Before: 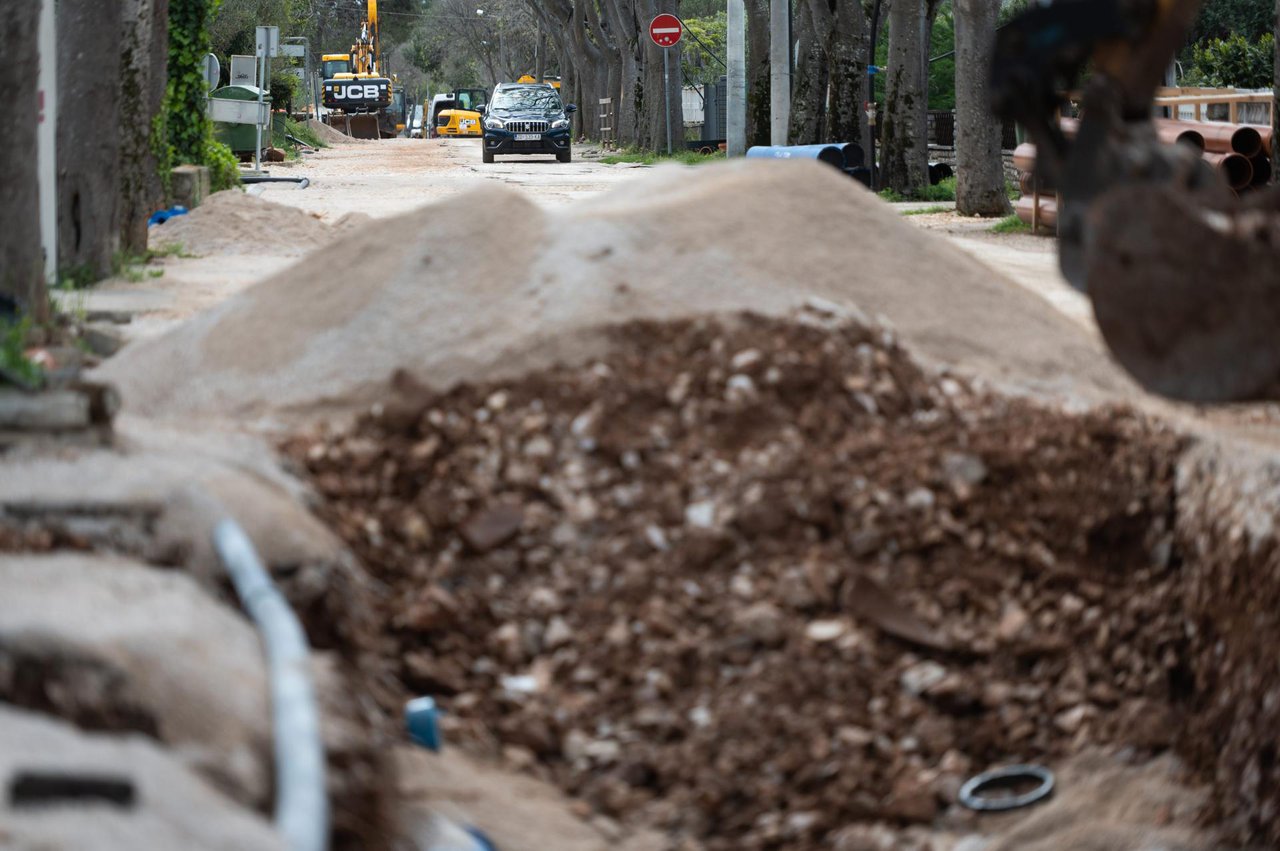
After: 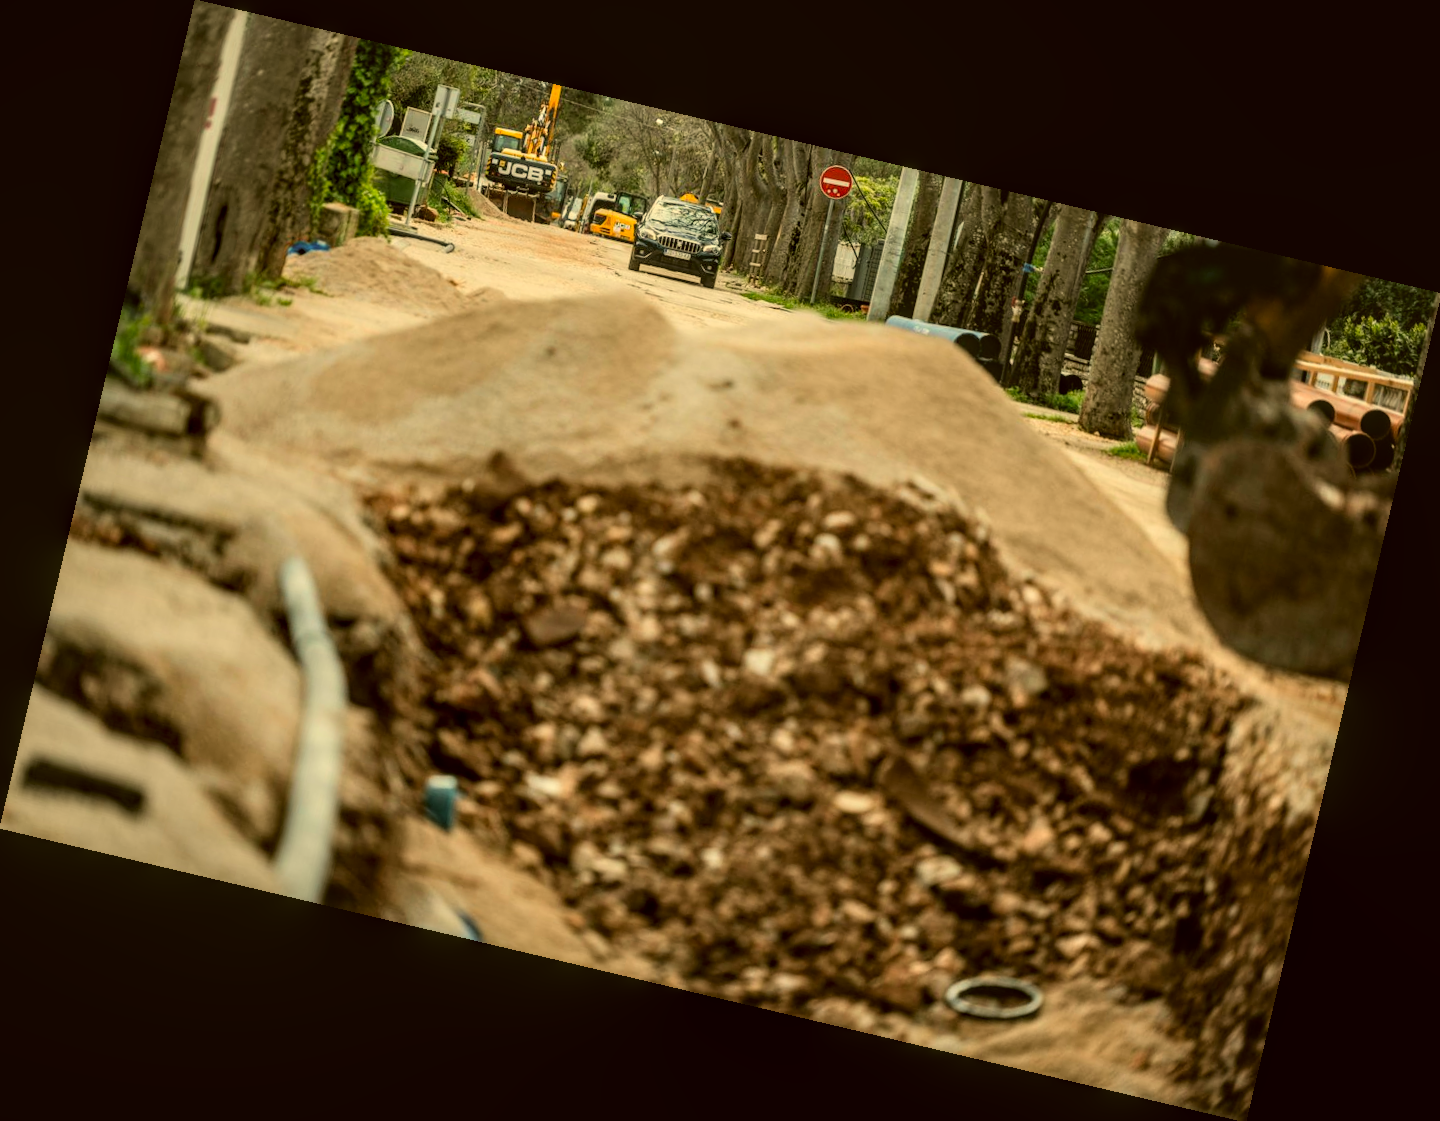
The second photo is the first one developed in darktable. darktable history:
local contrast: highlights 0%, shadows 0%, detail 133%
rotate and perspective: rotation 13.27°, automatic cropping off
white balance: red 1.123, blue 0.83
tone curve: curves: ch0 [(0, 0) (0.004, 0.001) (0.133, 0.112) (0.325, 0.362) (0.832, 0.893) (1, 1)], color space Lab, linked channels, preserve colors none
color correction: highlights a* -1.43, highlights b* 10.12, shadows a* 0.395, shadows b* 19.35
